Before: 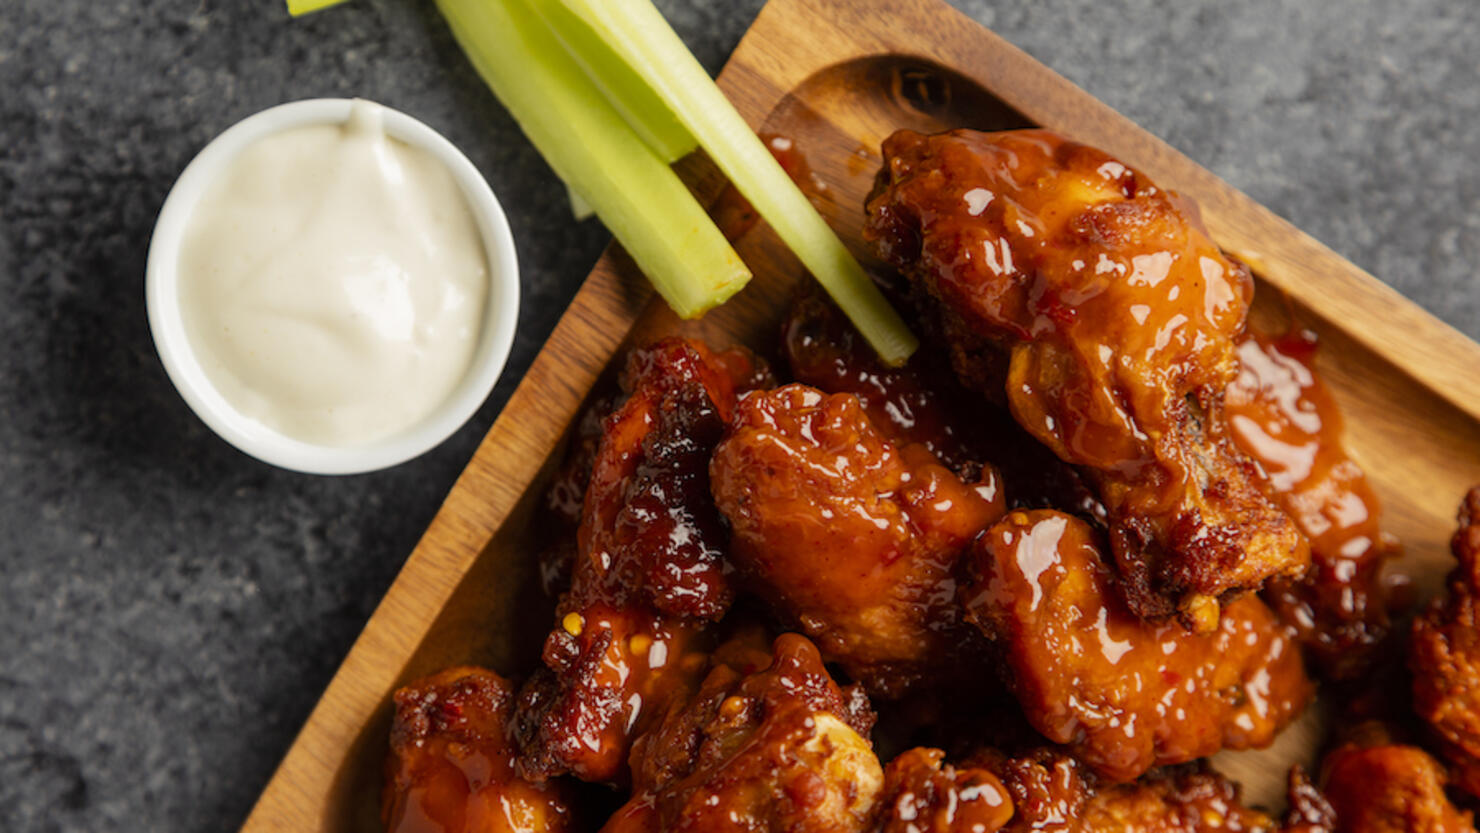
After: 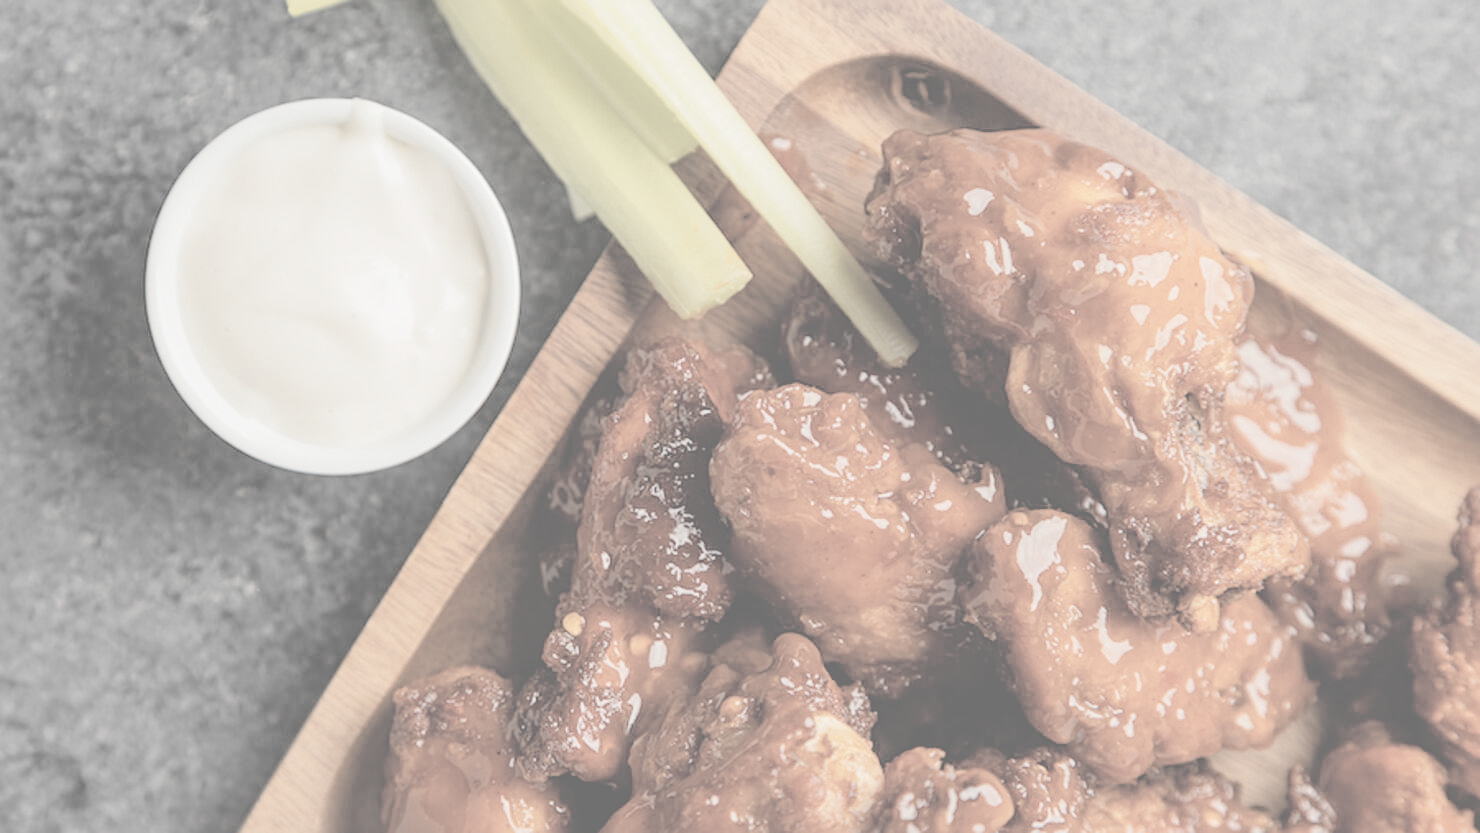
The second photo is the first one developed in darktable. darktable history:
exposure: black level correction 0, exposure 0.499 EV, compensate highlight preservation false
sharpen: radius 2.159, amount 0.388, threshold 0.059
contrast brightness saturation: contrast -0.3, brightness 0.749, saturation -0.798
